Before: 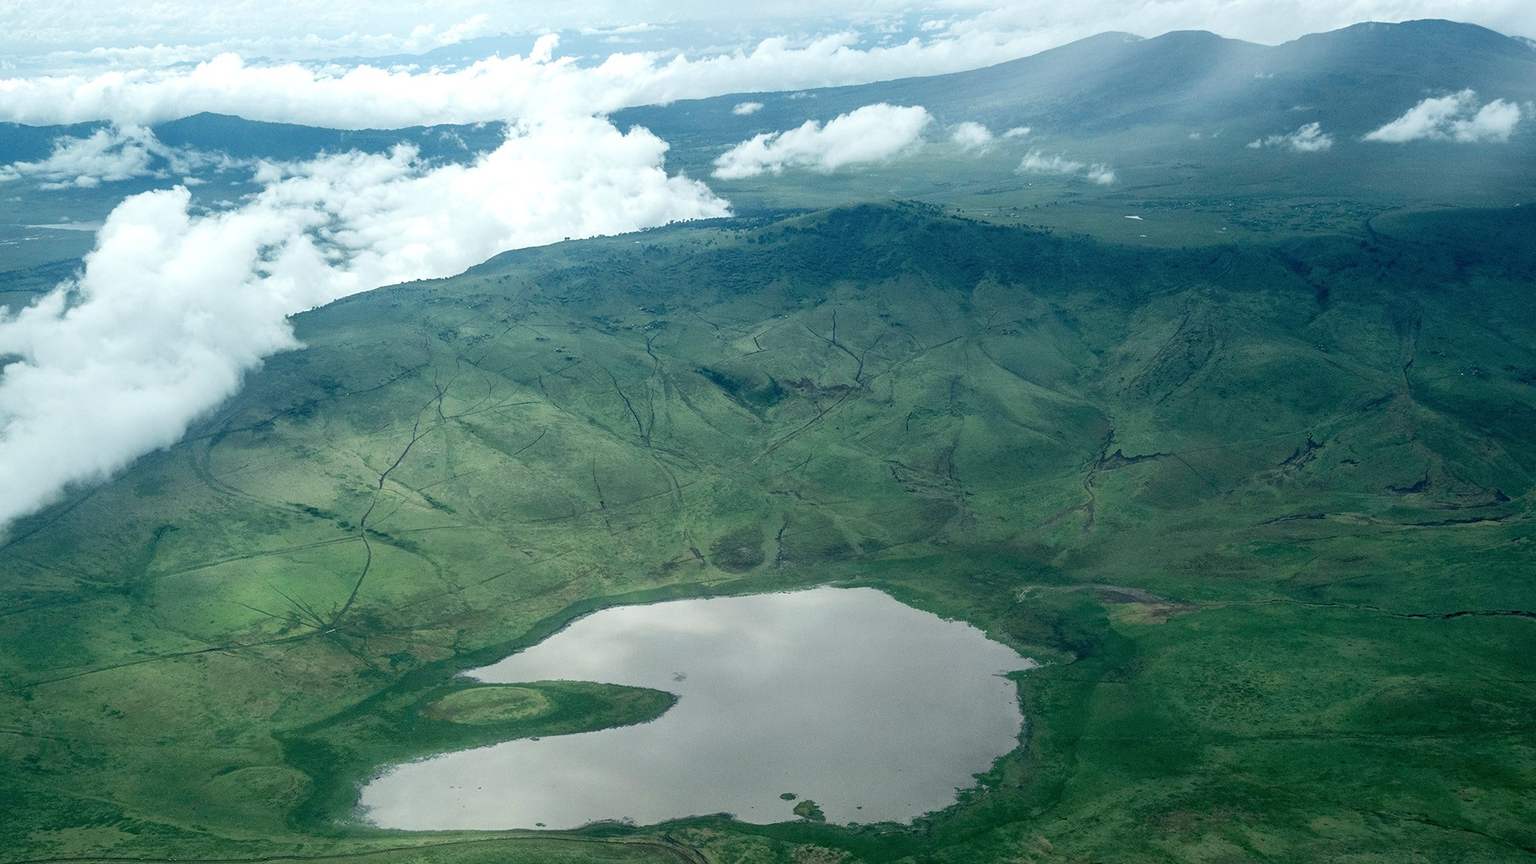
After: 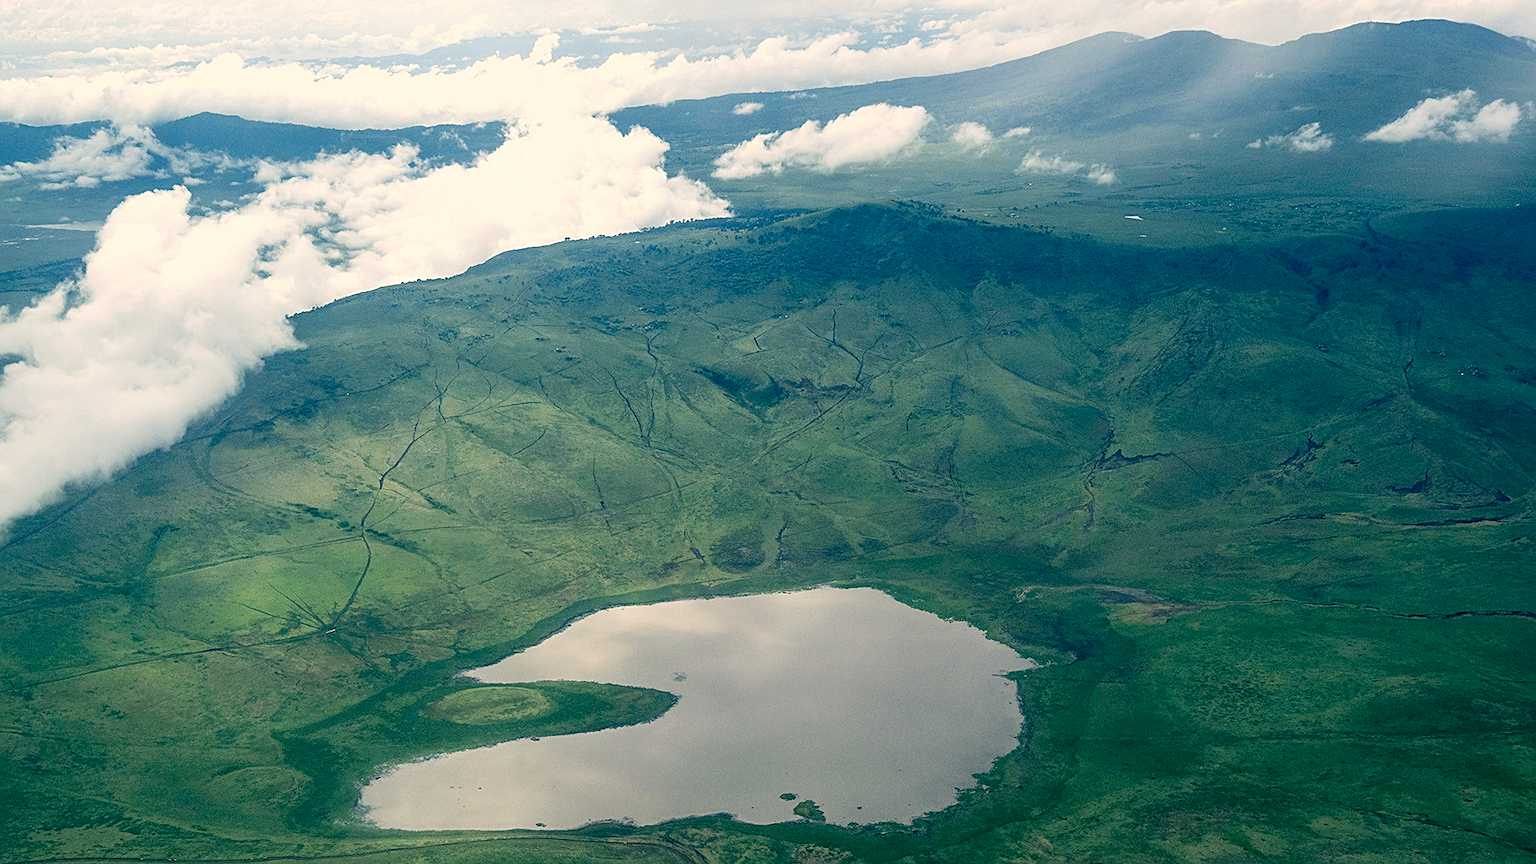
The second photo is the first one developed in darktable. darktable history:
sharpen: on, module defaults
color correction: highlights a* 10.27, highlights b* 14.26, shadows a* -9.93, shadows b* -15.03
